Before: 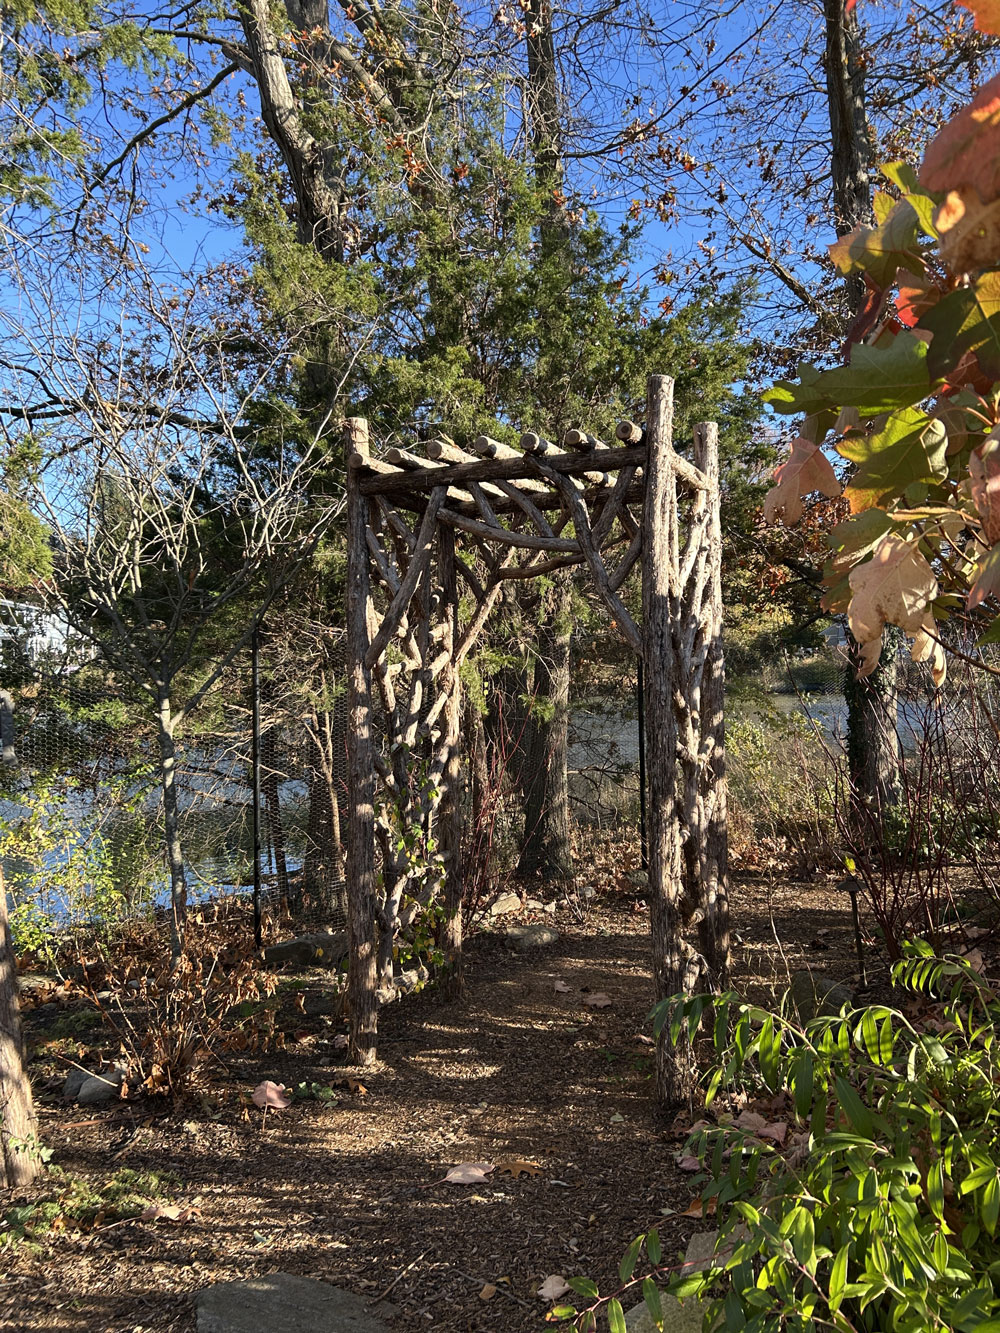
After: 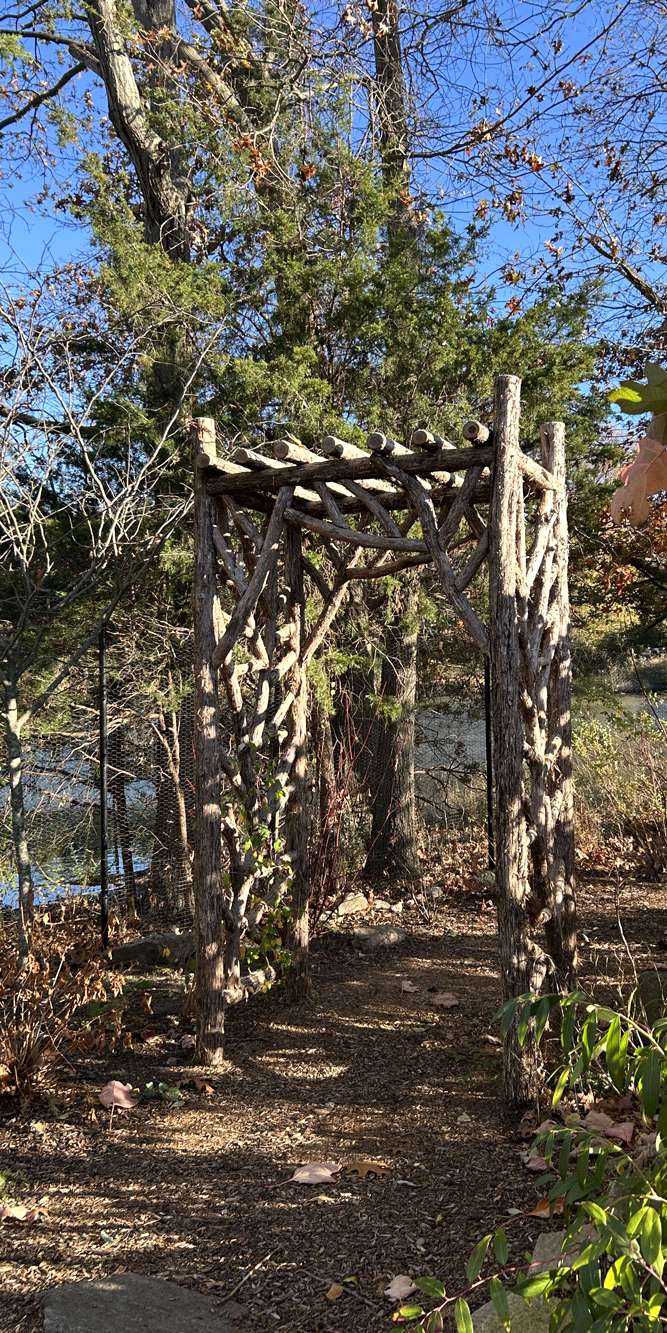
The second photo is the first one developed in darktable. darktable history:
crop: left 15.391%, right 17.886%
exposure: black level correction 0.001, exposure 0.193 EV, compensate highlight preservation false
